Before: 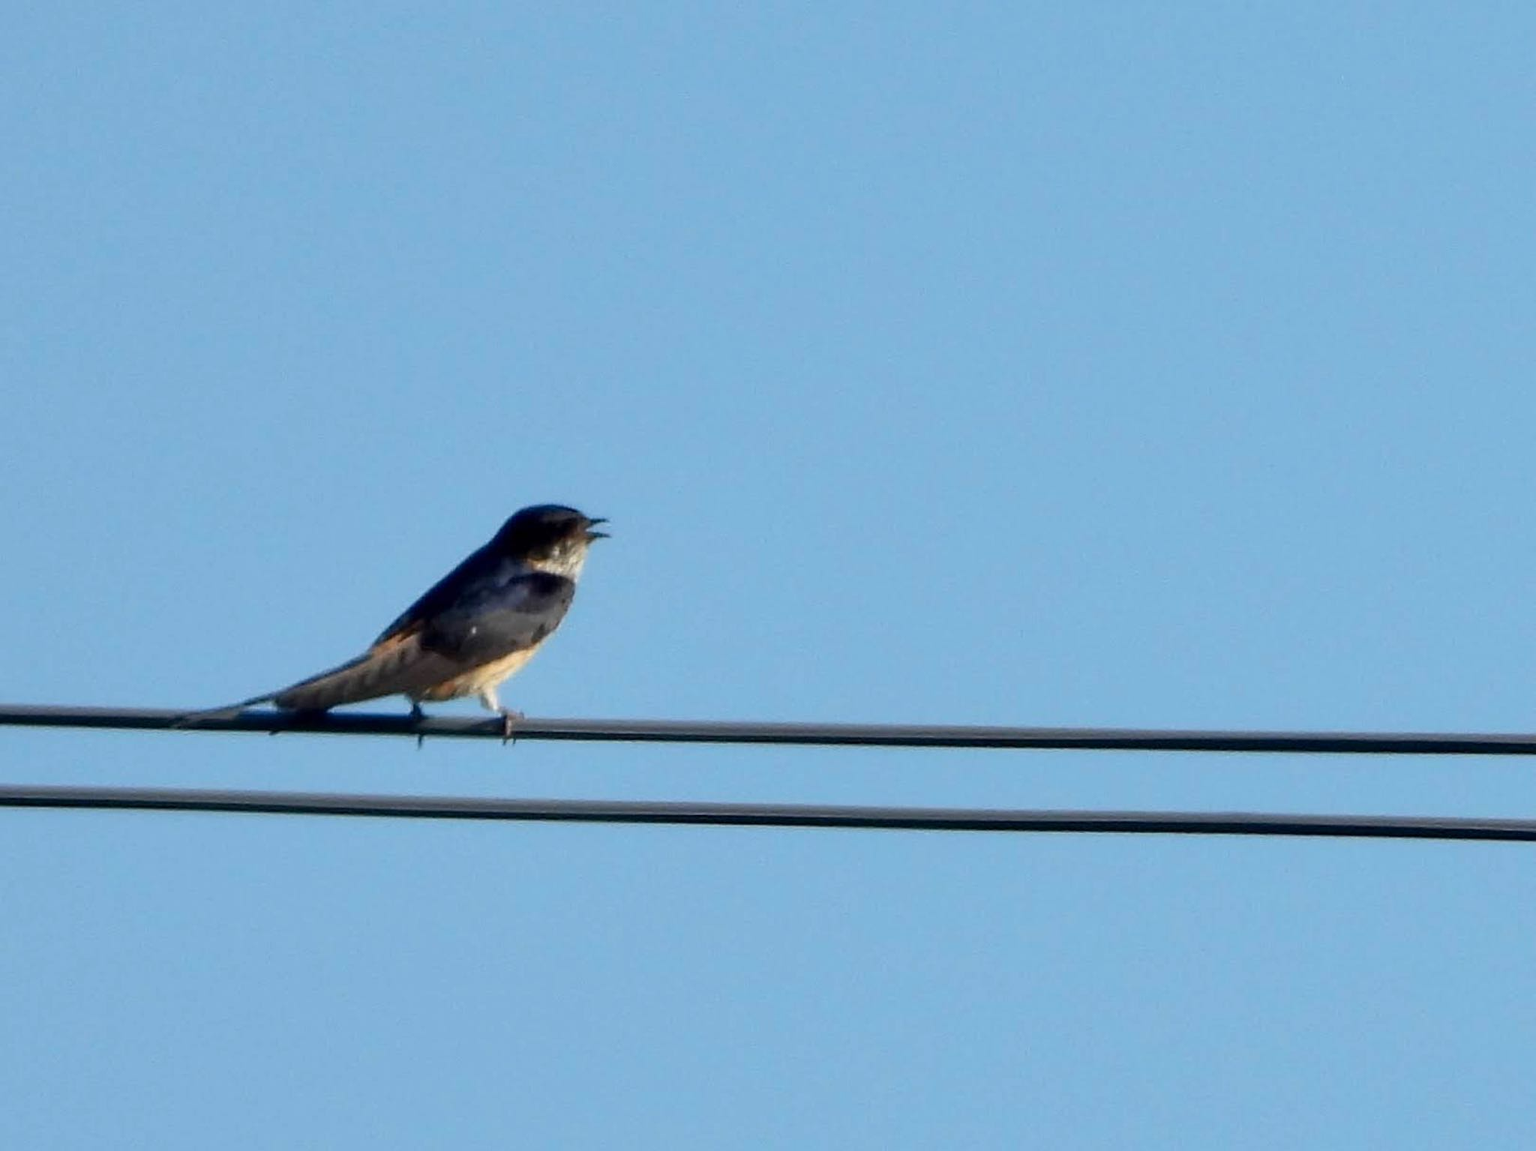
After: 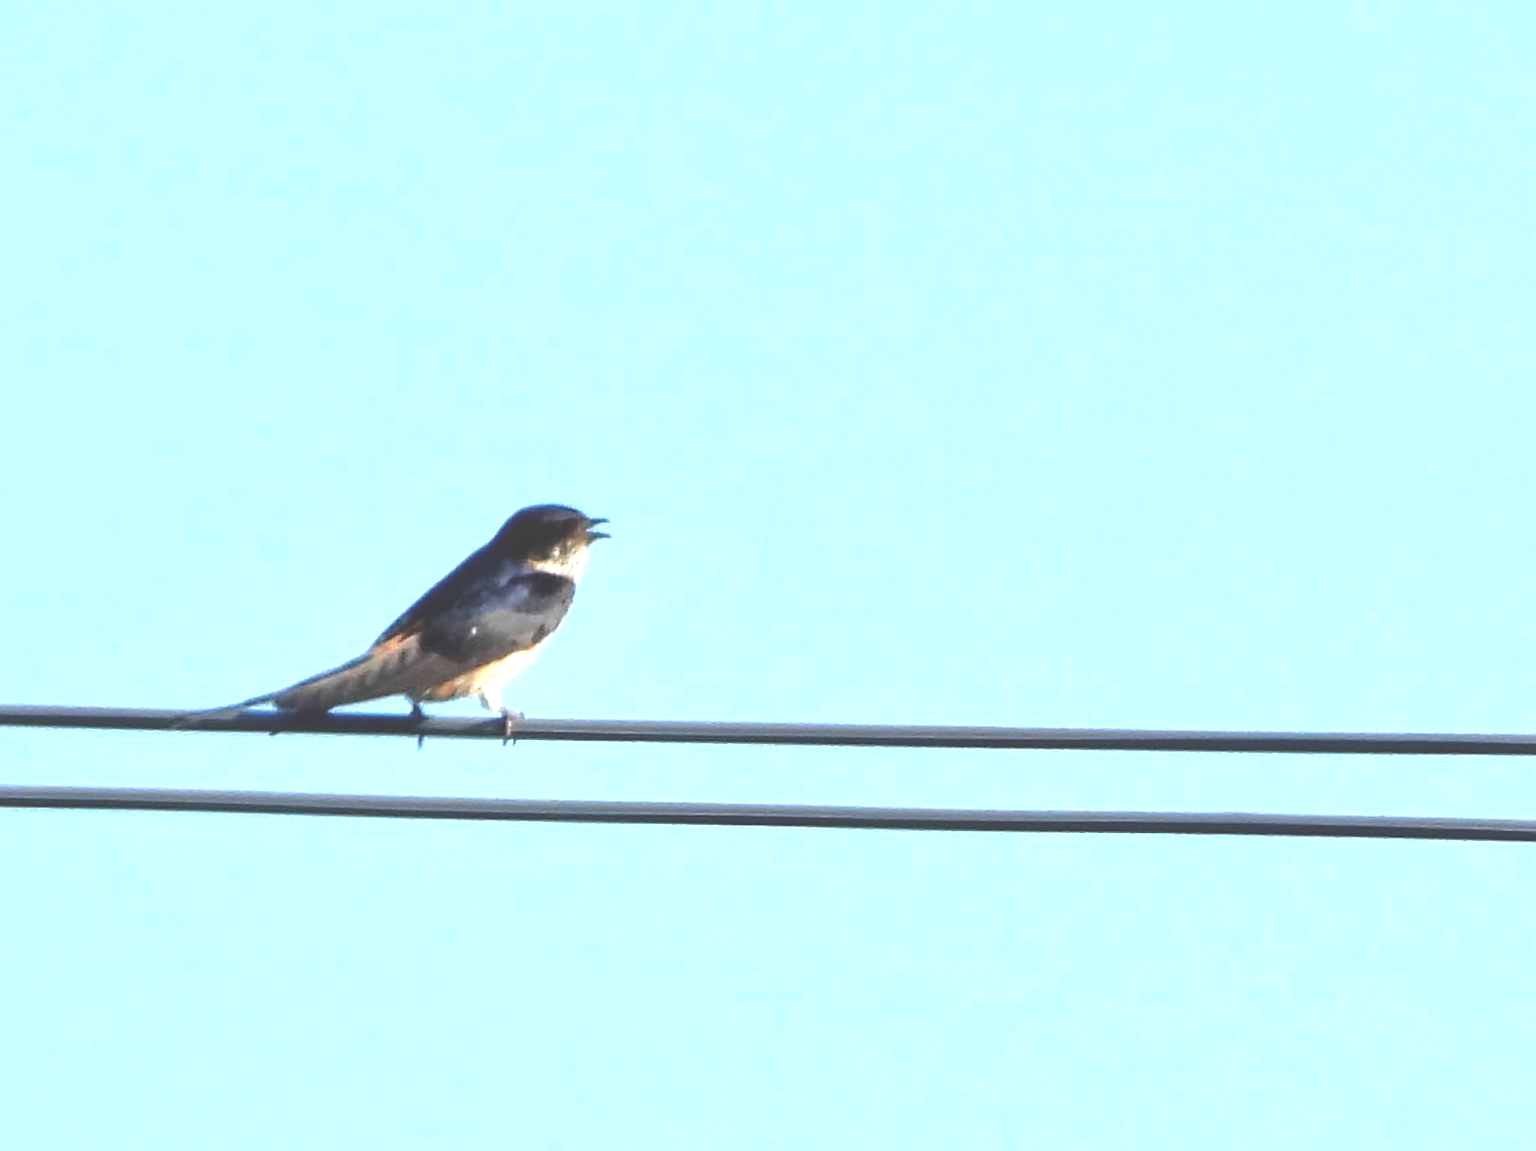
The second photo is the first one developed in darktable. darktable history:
local contrast: mode bilateral grid, contrast 20, coarseness 50, detail 171%, midtone range 0.2
exposure: black level correction -0.023, exposure 1.397 EV, compensate highlight preservation false
